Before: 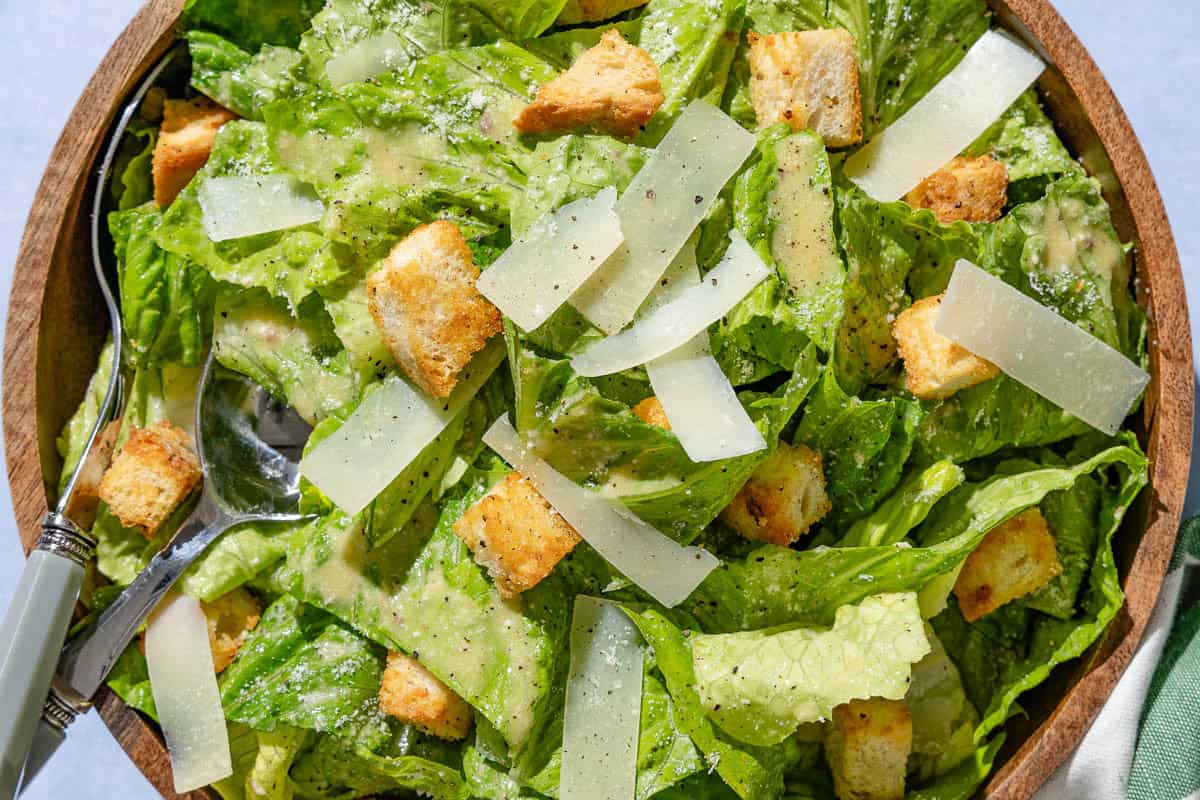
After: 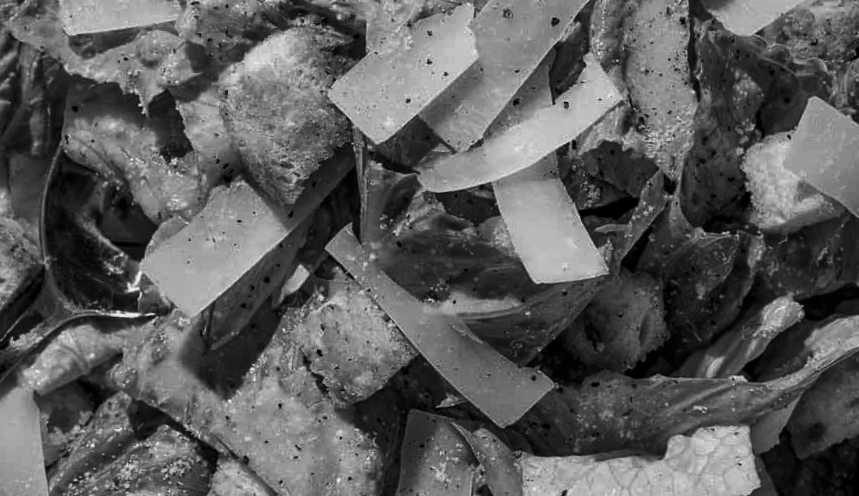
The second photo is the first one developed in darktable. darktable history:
shadows and highlights: shadows 25, white point adjustment -3, highlights -30
monochrome: a 32, b 64, size 2.3
crop and rotate: angle -3.37°, left 9.79%, top 20.73%, right 12.42%, bottom 11.82%
contrast brightness saturation: brightness -0.52
